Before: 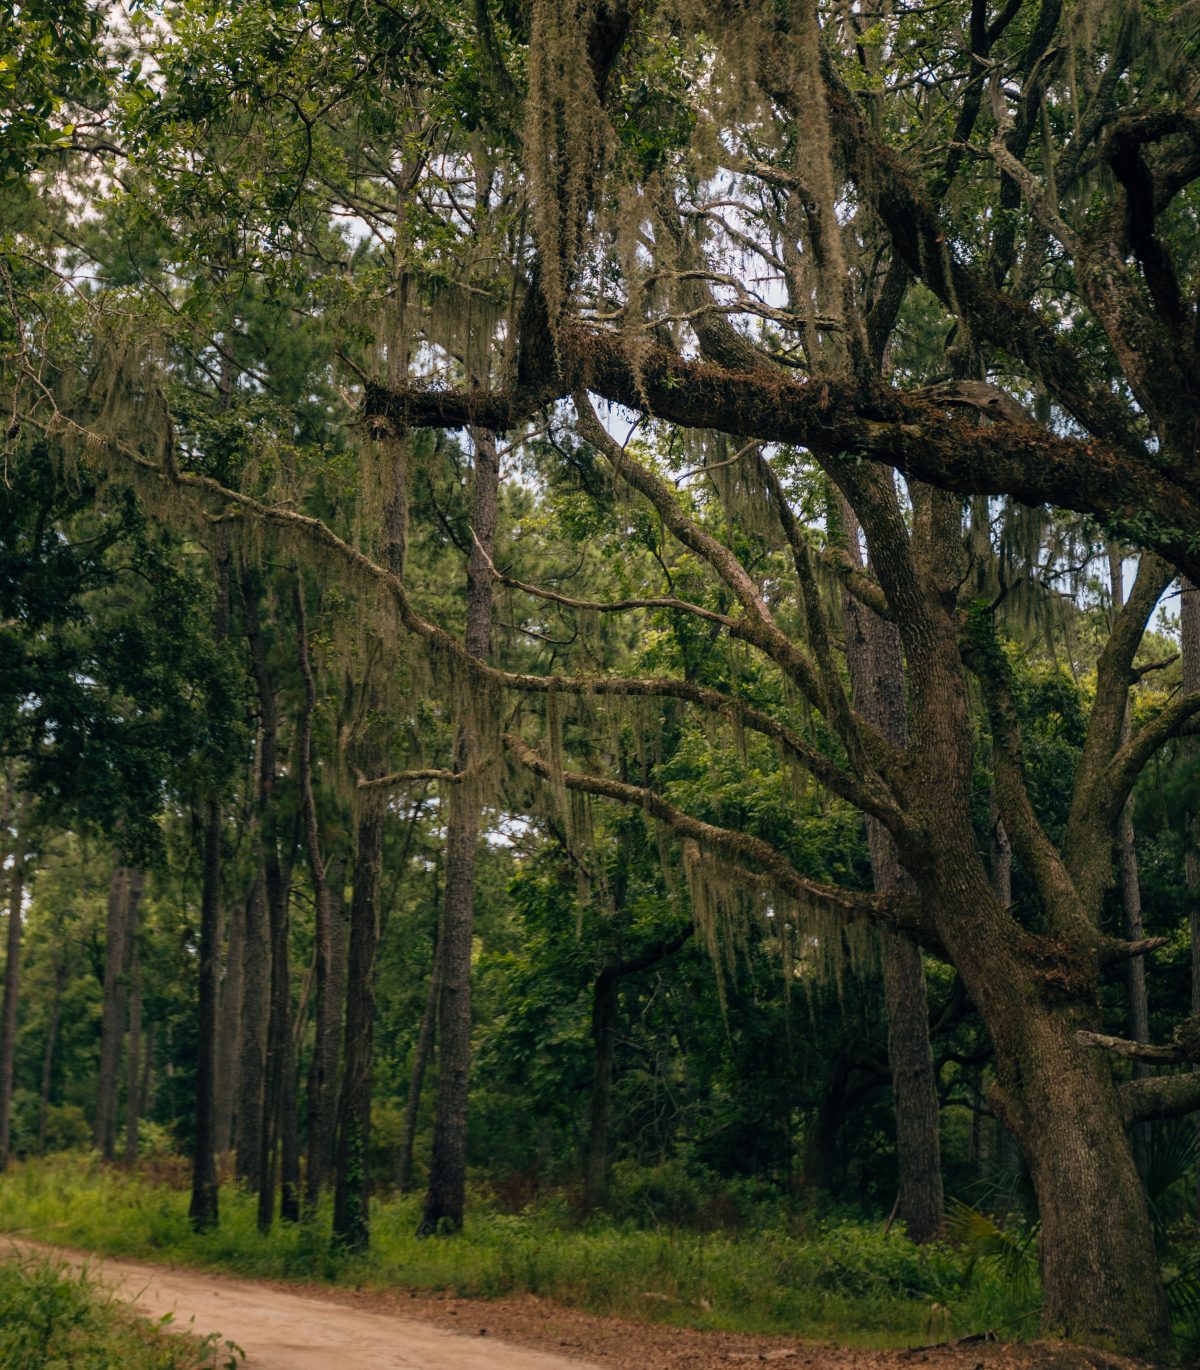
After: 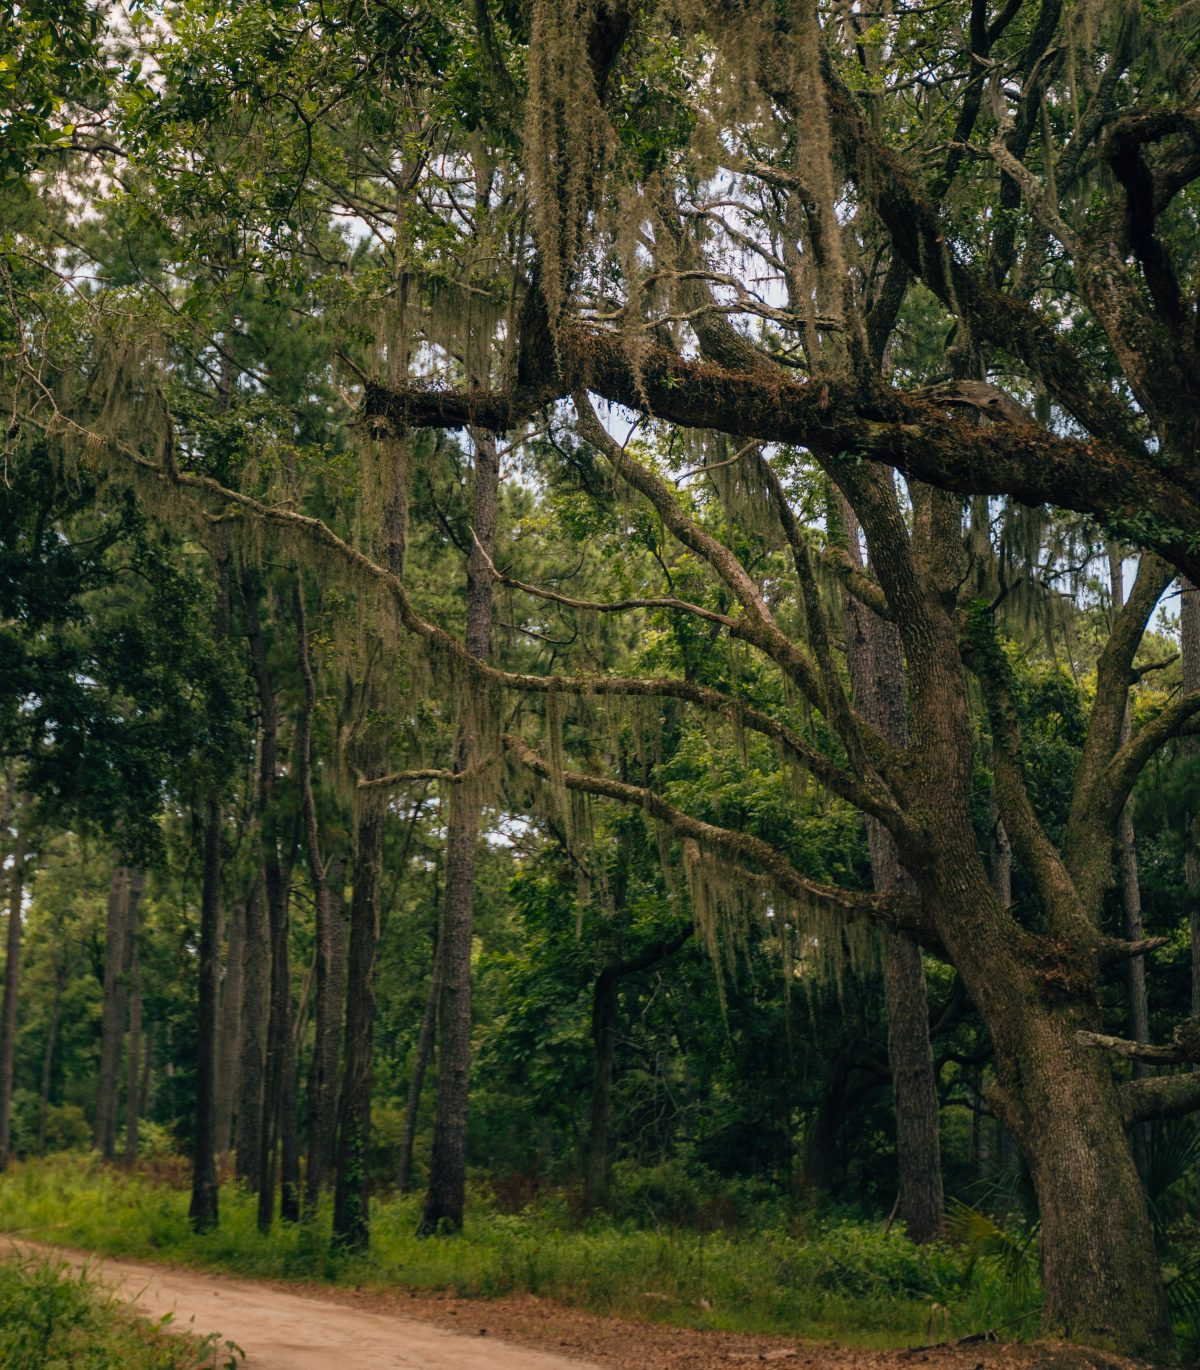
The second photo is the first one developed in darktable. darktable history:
contrast brightness saturation: contrast -0.013, brightness -0.007, saturation 0.044
shadows and highlights: shadows 20.12, highlights -21.05, soften with gaussian
